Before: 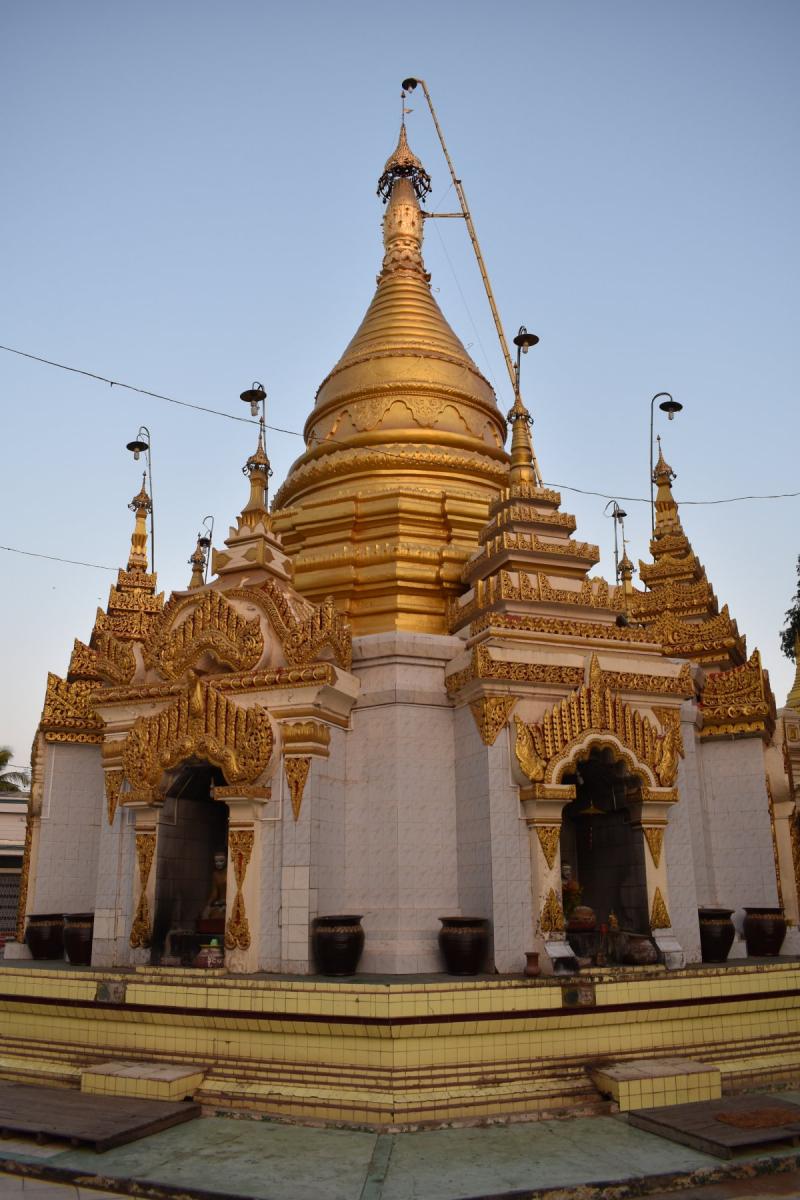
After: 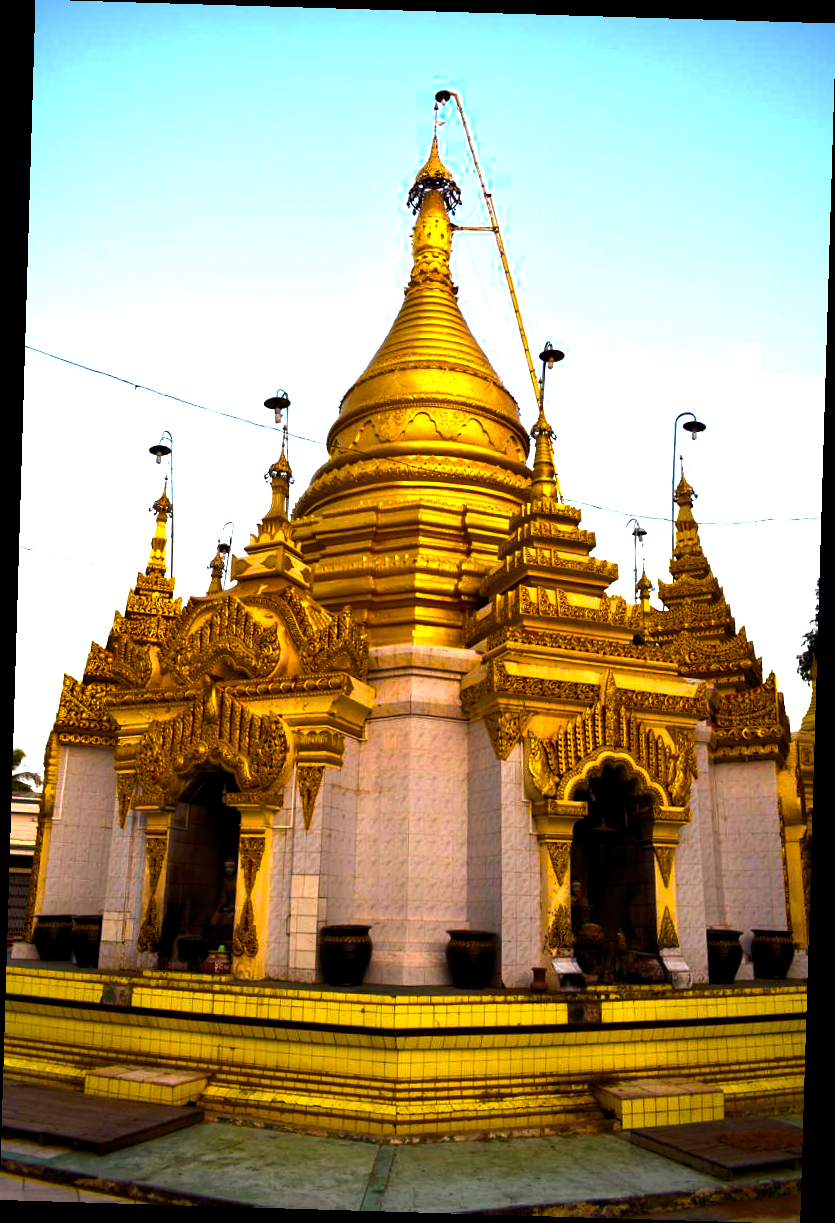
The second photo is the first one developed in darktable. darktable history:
rotate and perspective: rotation 1.72°, automatic cropping off
exposure: black level correction 0.005, exposure 0.014 EV, compensate highlight preservation false
color balance rgb: linear chroma grading › shadows -30%, linear chroma grading › global chroma 35%, perceptual saturation grading › global saturation 75%, perceptual saturation grading › shadows -30%, perceptual brilliance grading › highlights 75%, perceptual brilliance grading › shadows -30%, global vibrance 35%
